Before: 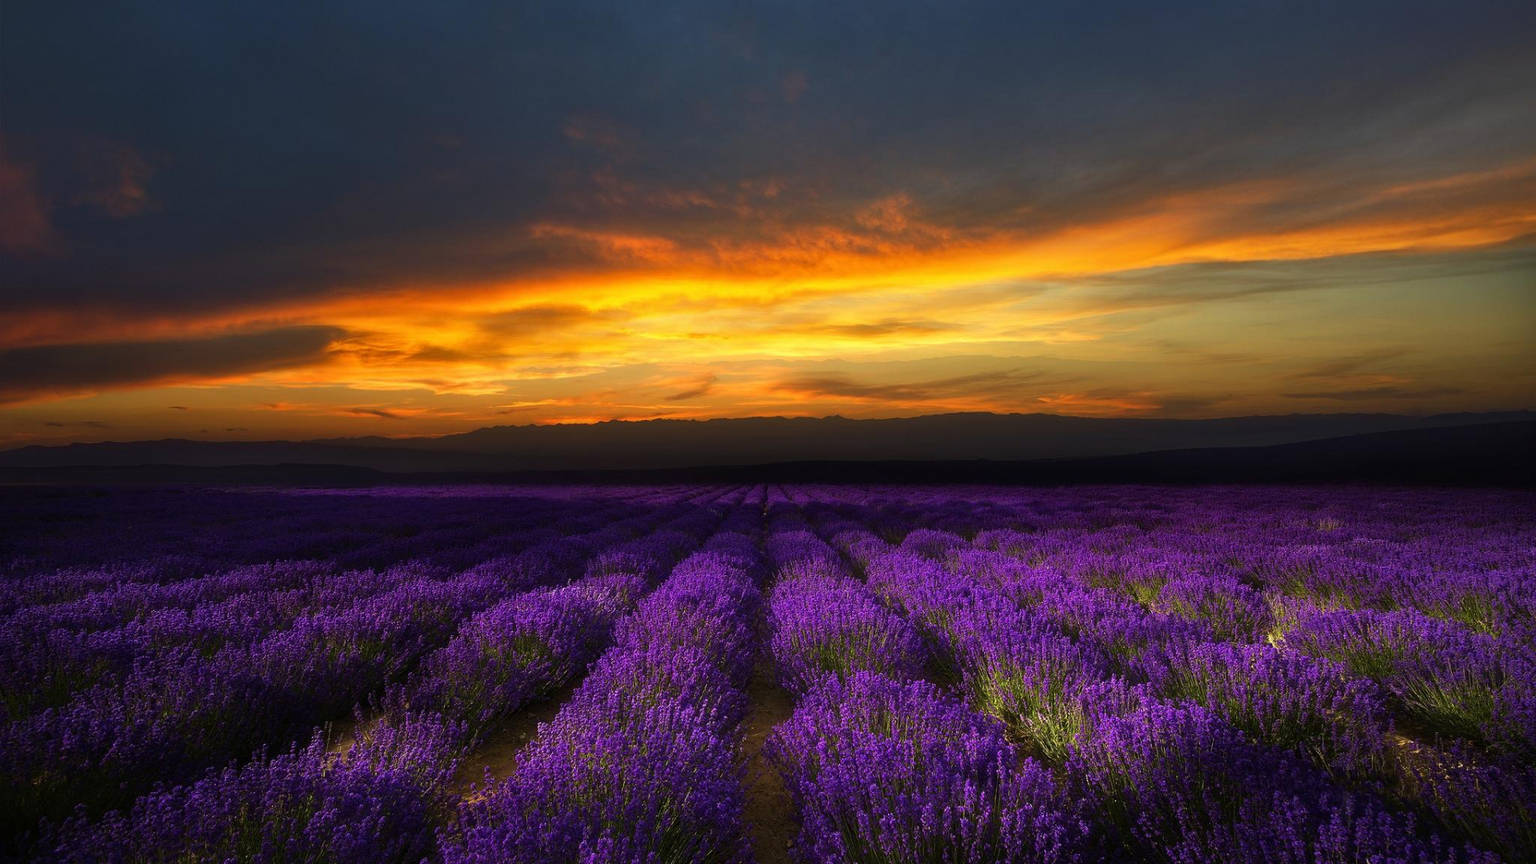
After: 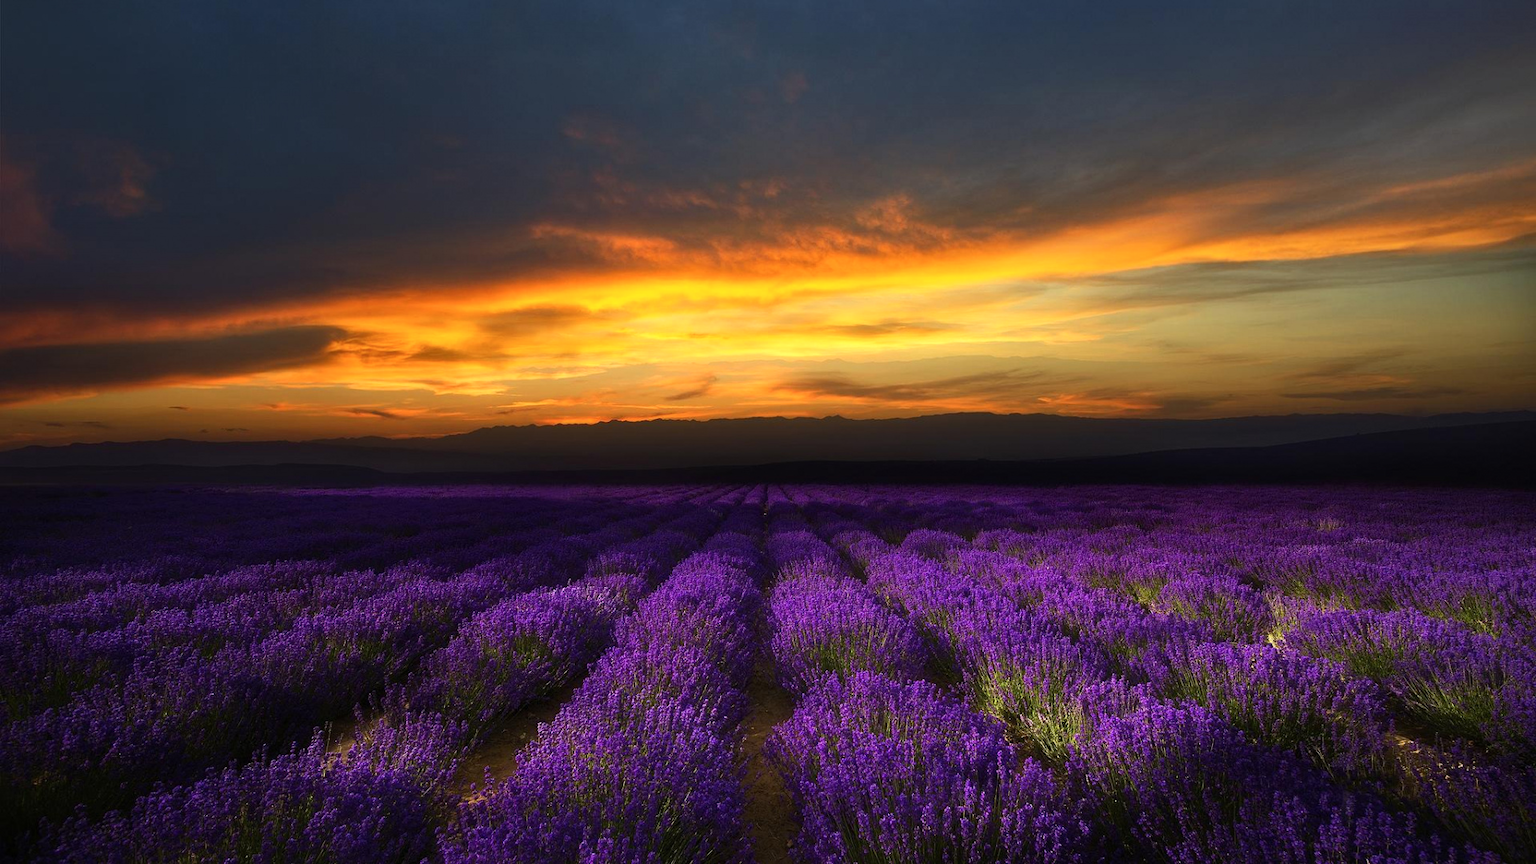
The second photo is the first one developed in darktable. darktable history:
contrast brightness saturation: contrast 0.147, brightness 0.053
